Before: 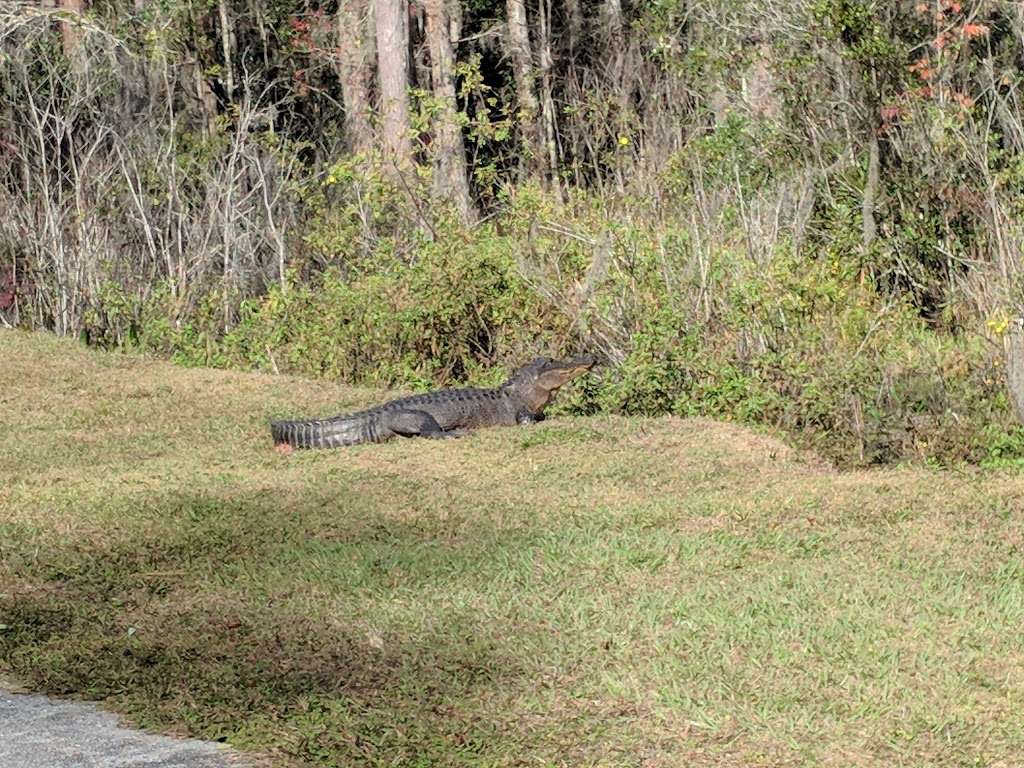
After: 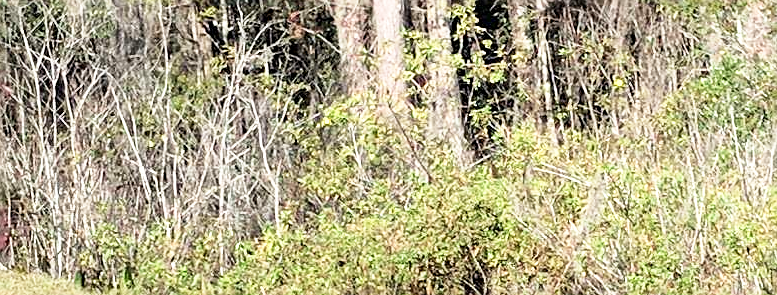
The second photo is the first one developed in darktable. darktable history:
base curve: curves: ch0 [(0, 0) (0.666, 0.806) (1, 1)], preserve colors none
crop: left 0.55%, top 7.648%, right 23.509%, bottom 53.837%
tone equalizer: smoothing diameter 2.12%, edges refinement/feathering 23.78, mask exposure compensation -1.57 EV, filter diffusion 5
sharpen: on, module defaults
exposure: black level correction 0, exposure 0.499 EV, compensate highlight preservation false
